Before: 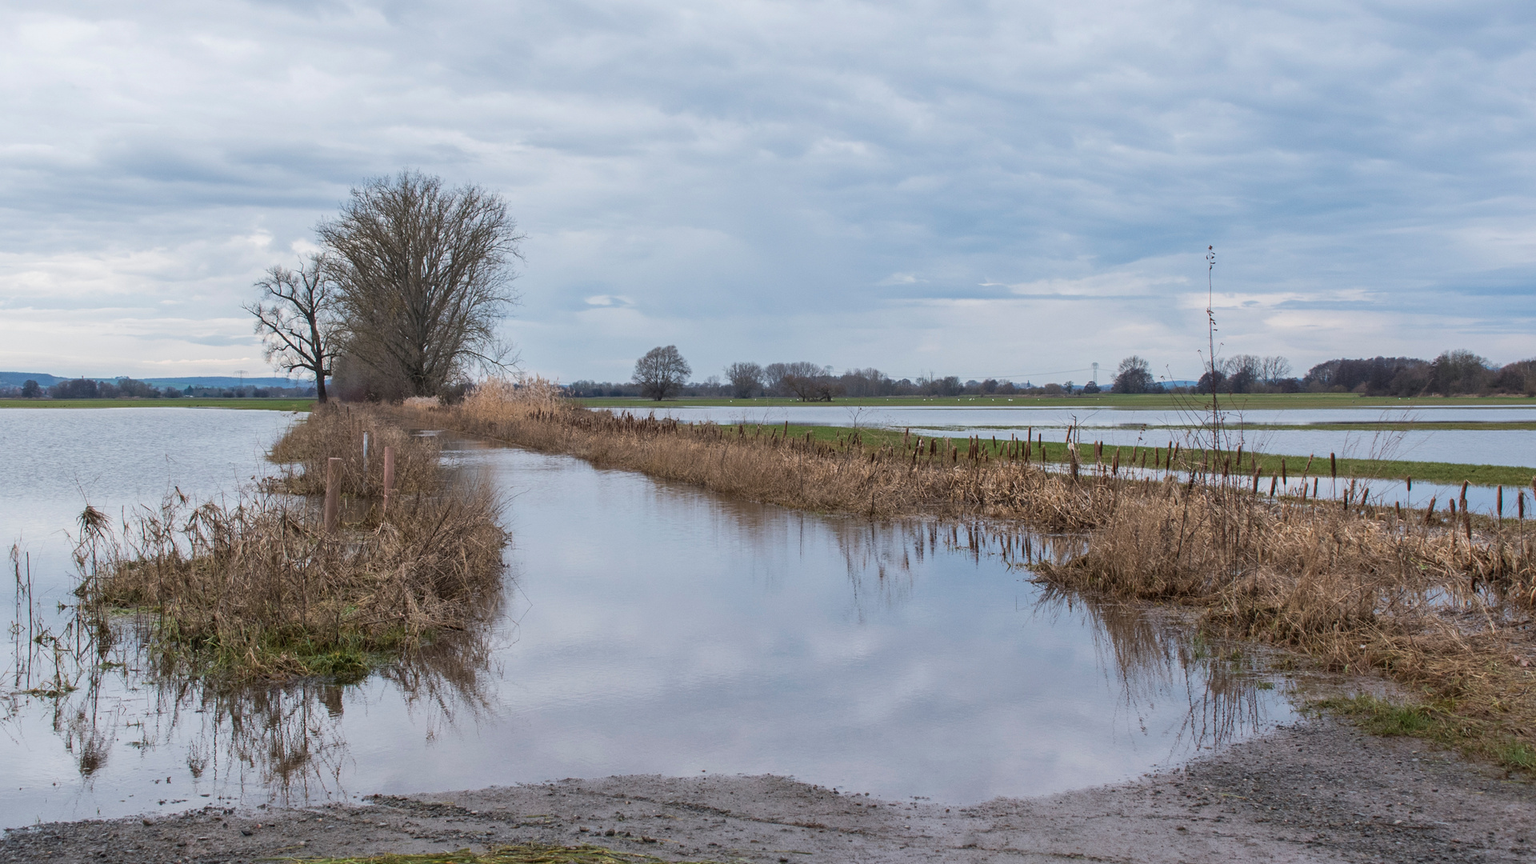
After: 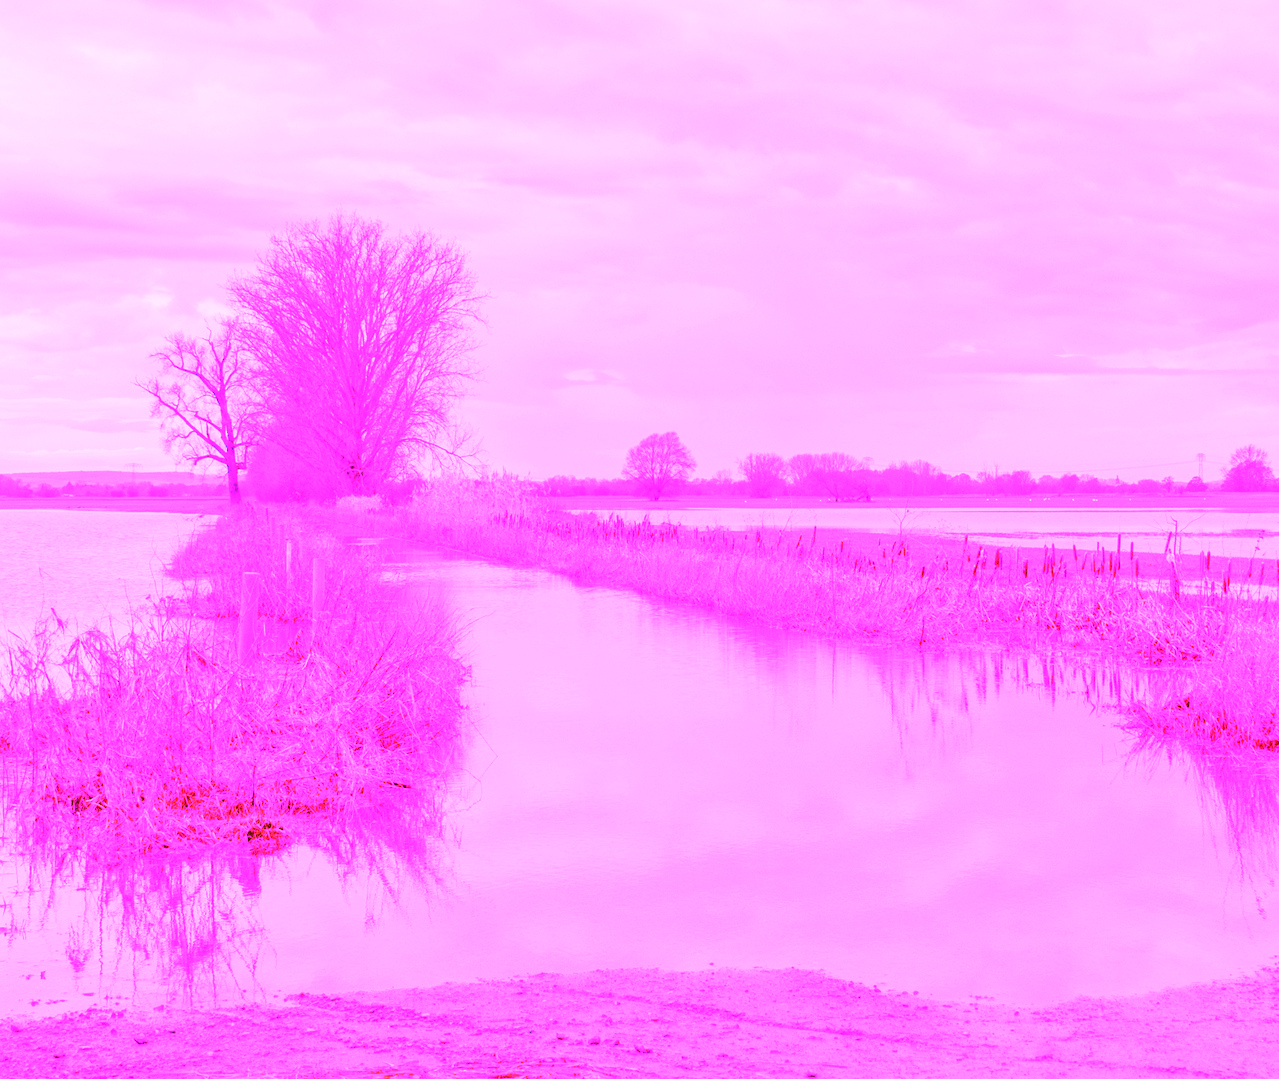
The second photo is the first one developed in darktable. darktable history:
white balance: red 8, blue 8
crop and rotate: left 8.786%, right 24.548%
